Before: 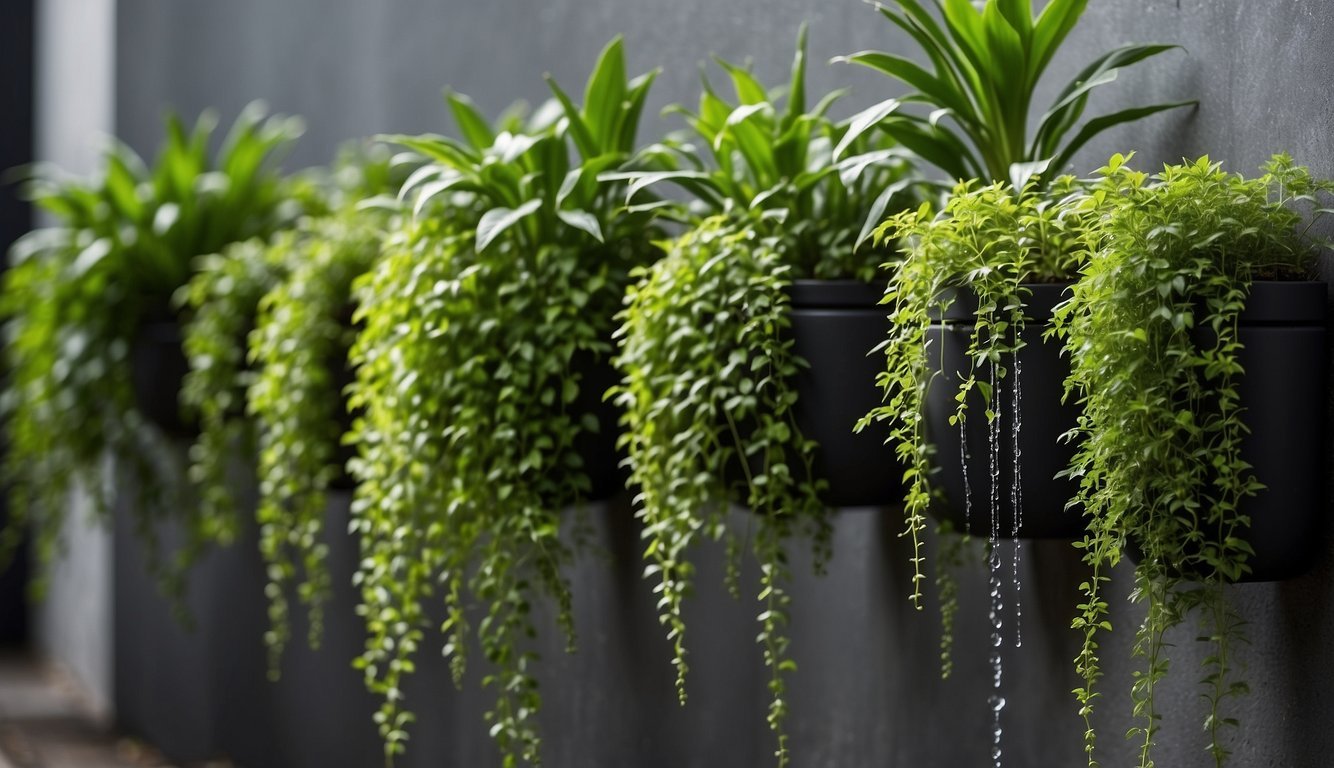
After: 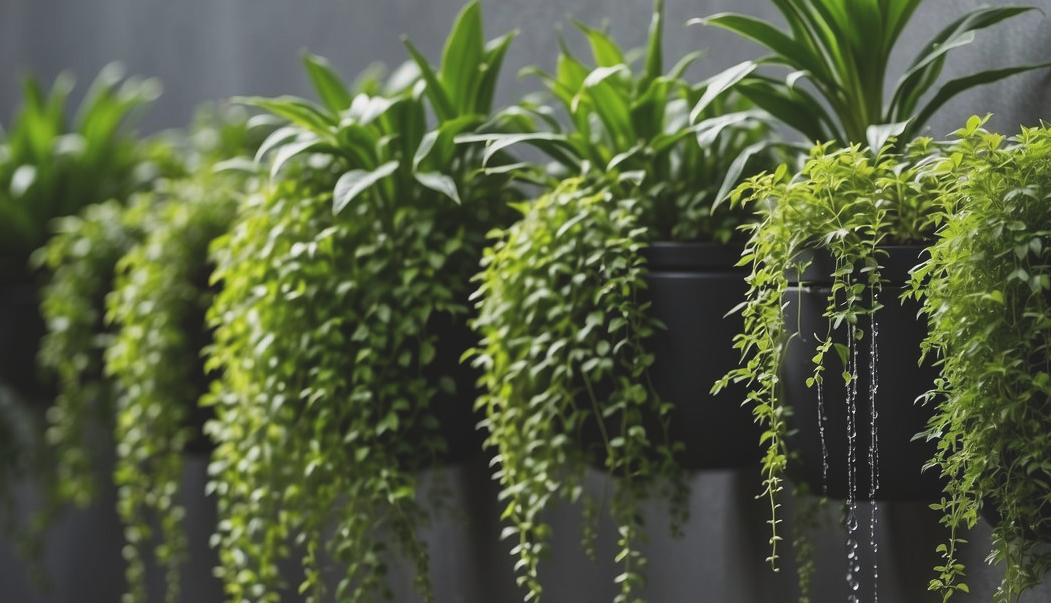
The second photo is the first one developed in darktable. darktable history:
exposure: black level correction -0.015, exposure -0.196 EV, compensate highlight preservation false
crop and rotate: left 10.749%, top 5.069%, right 10.449%, bottom 16.312%
